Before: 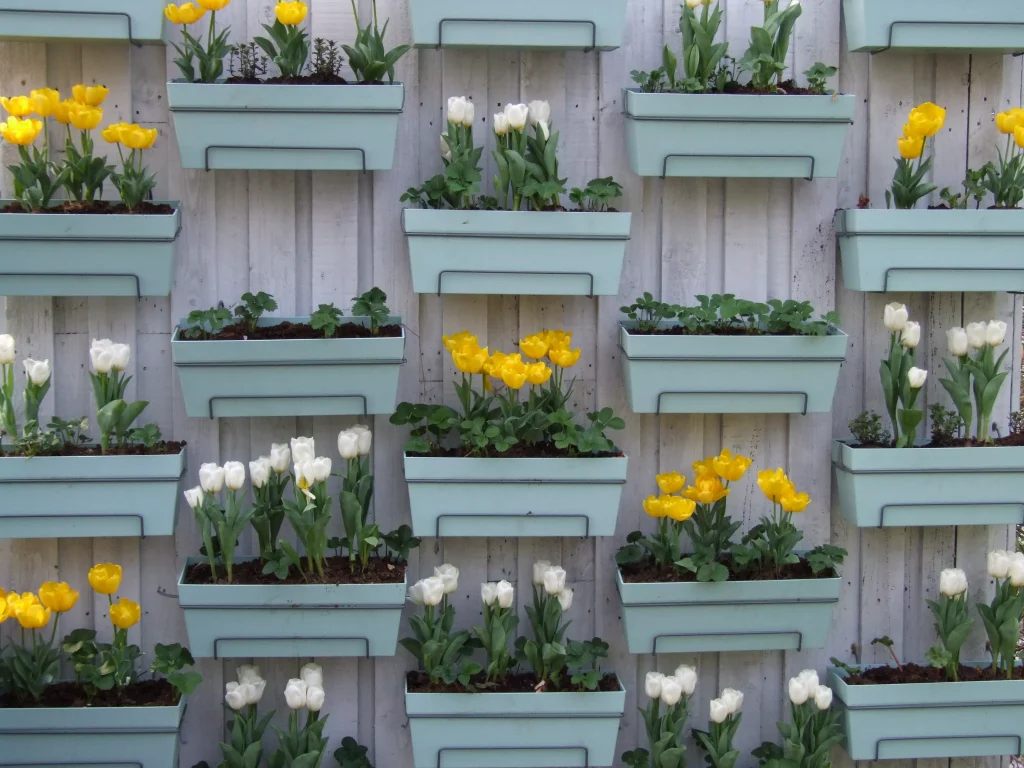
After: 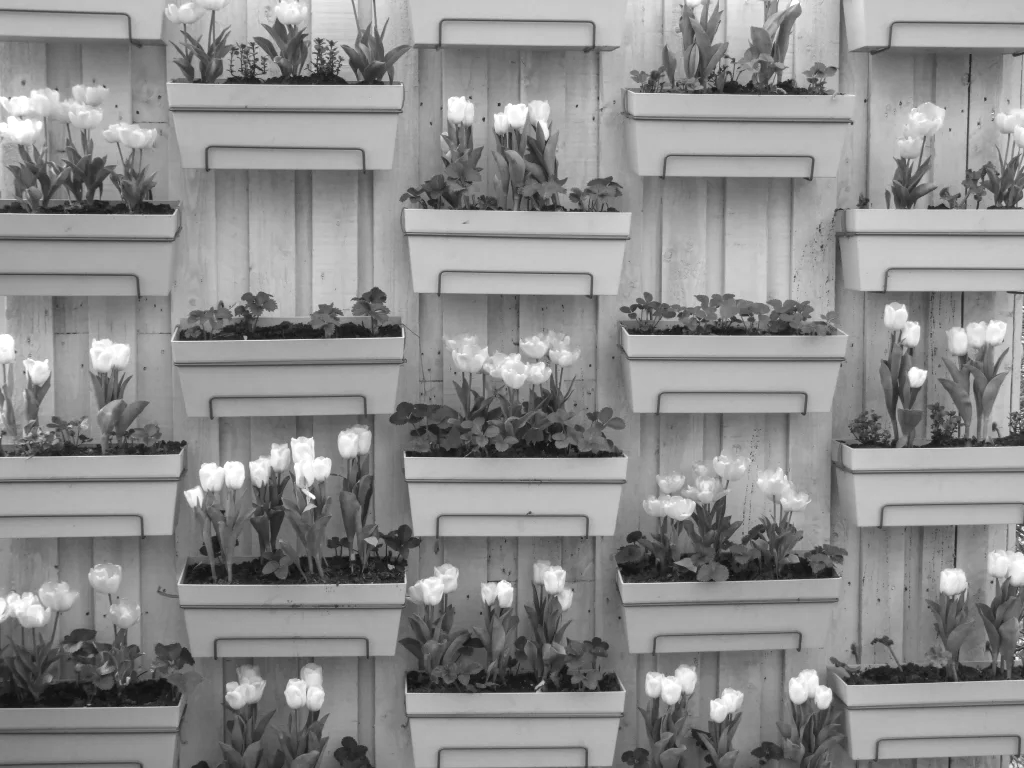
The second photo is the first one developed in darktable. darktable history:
local contrast: detail 110%
monochrome: a 73.58, b 64.21
contrast brightness saturation: saturation -0.17
exposure: black level correction 0, exposure 0.6 EV, compensate highlight preservation false
